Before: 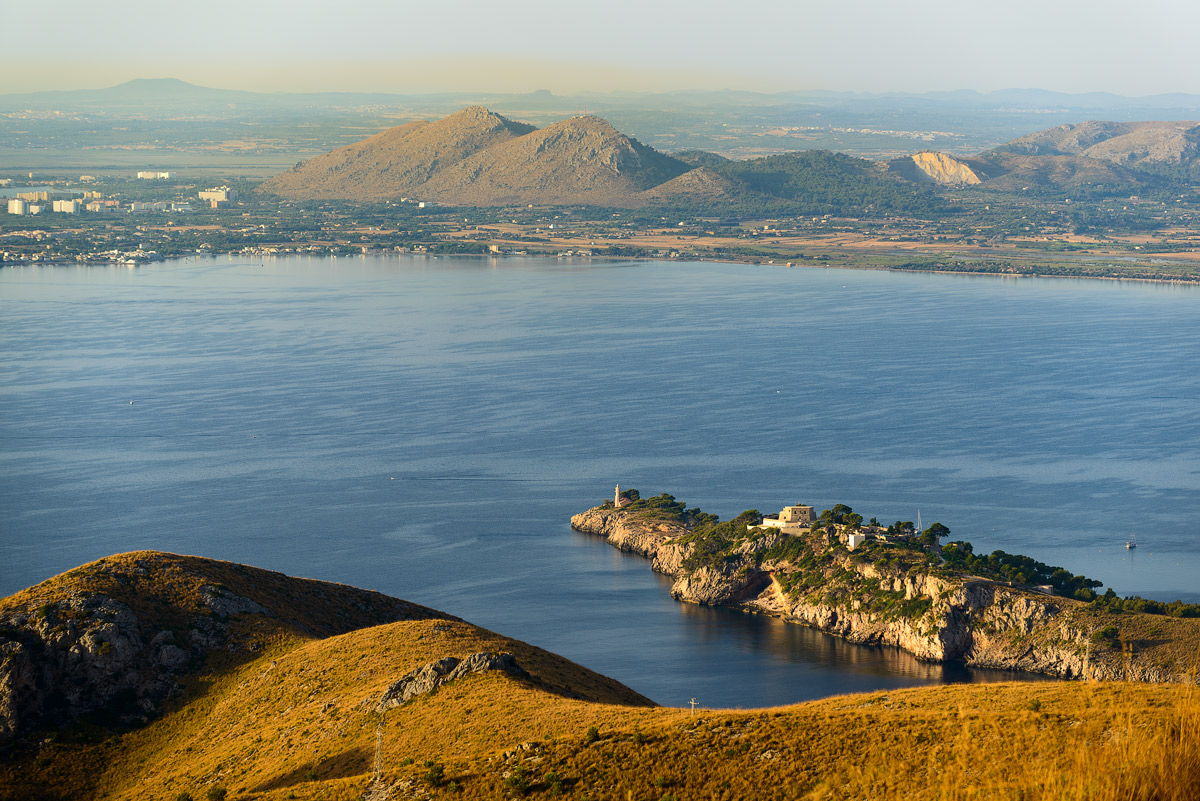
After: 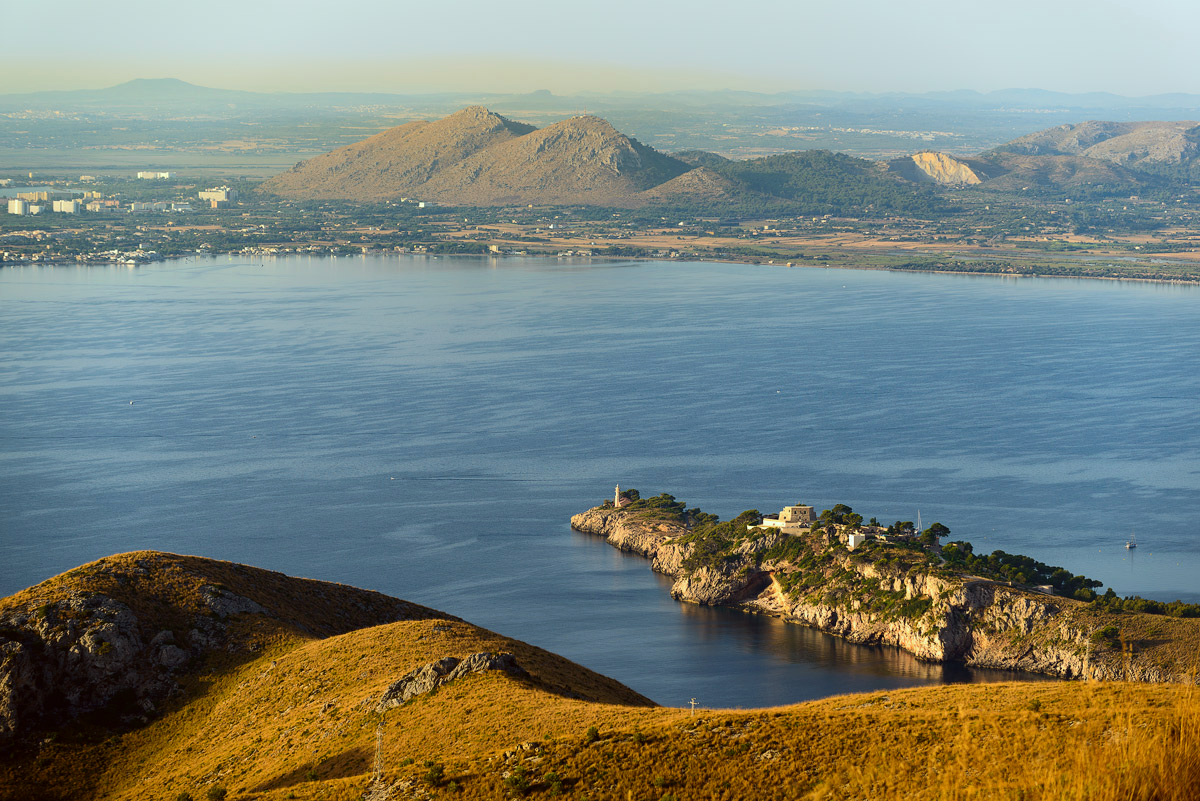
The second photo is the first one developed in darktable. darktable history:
color correction: highlights a* -4.88, highlights b* -3.32, shadows a* 3.89, shadows b* 4.21
